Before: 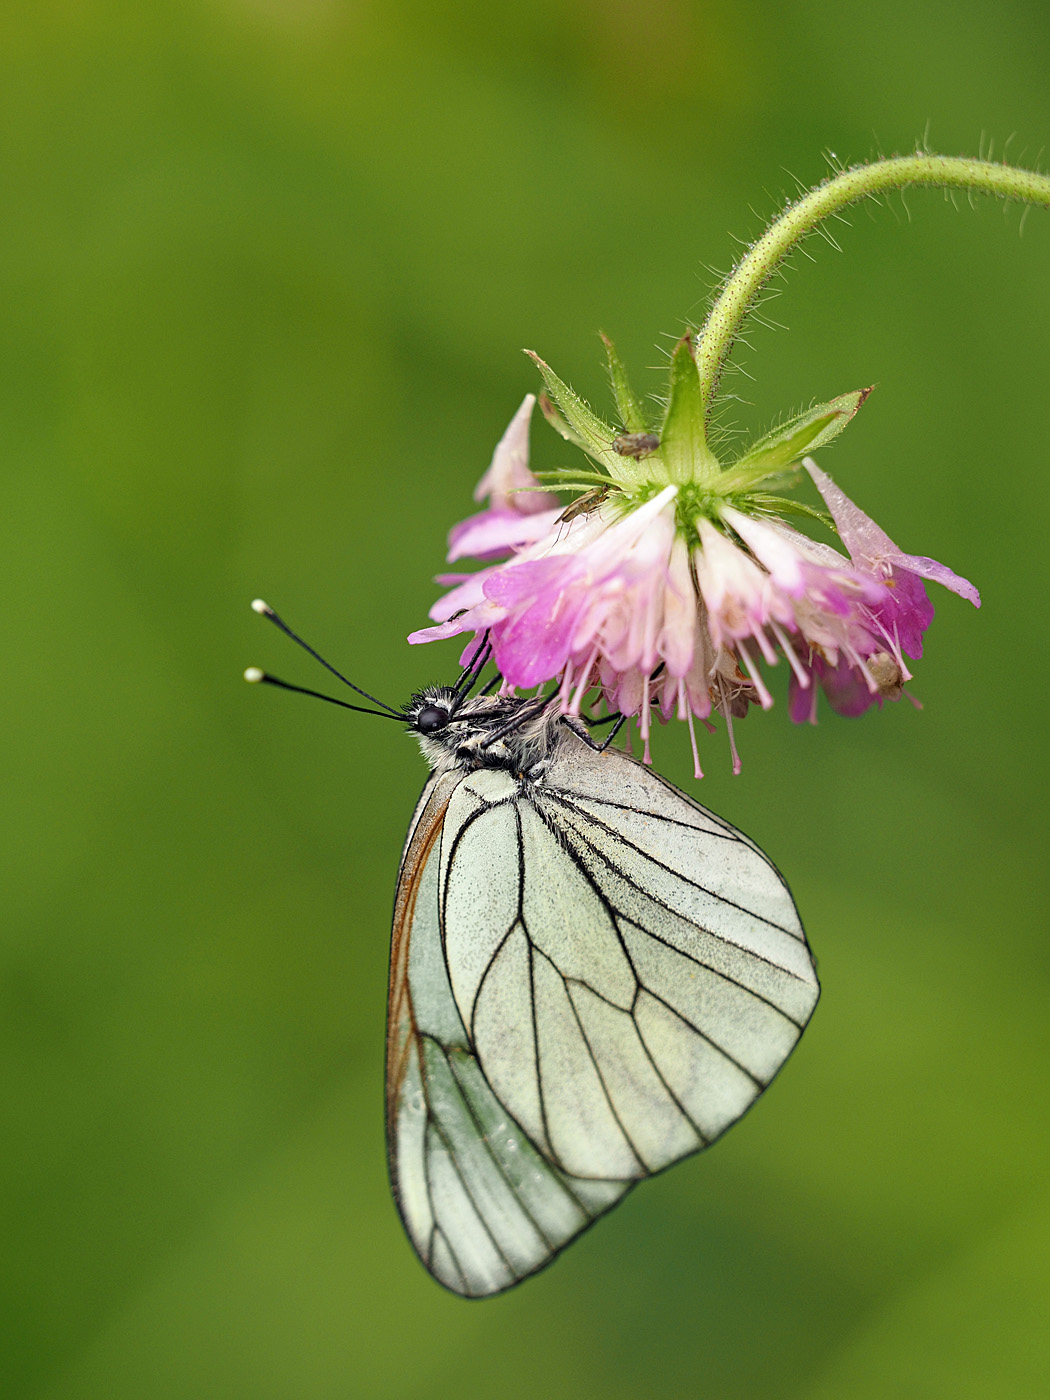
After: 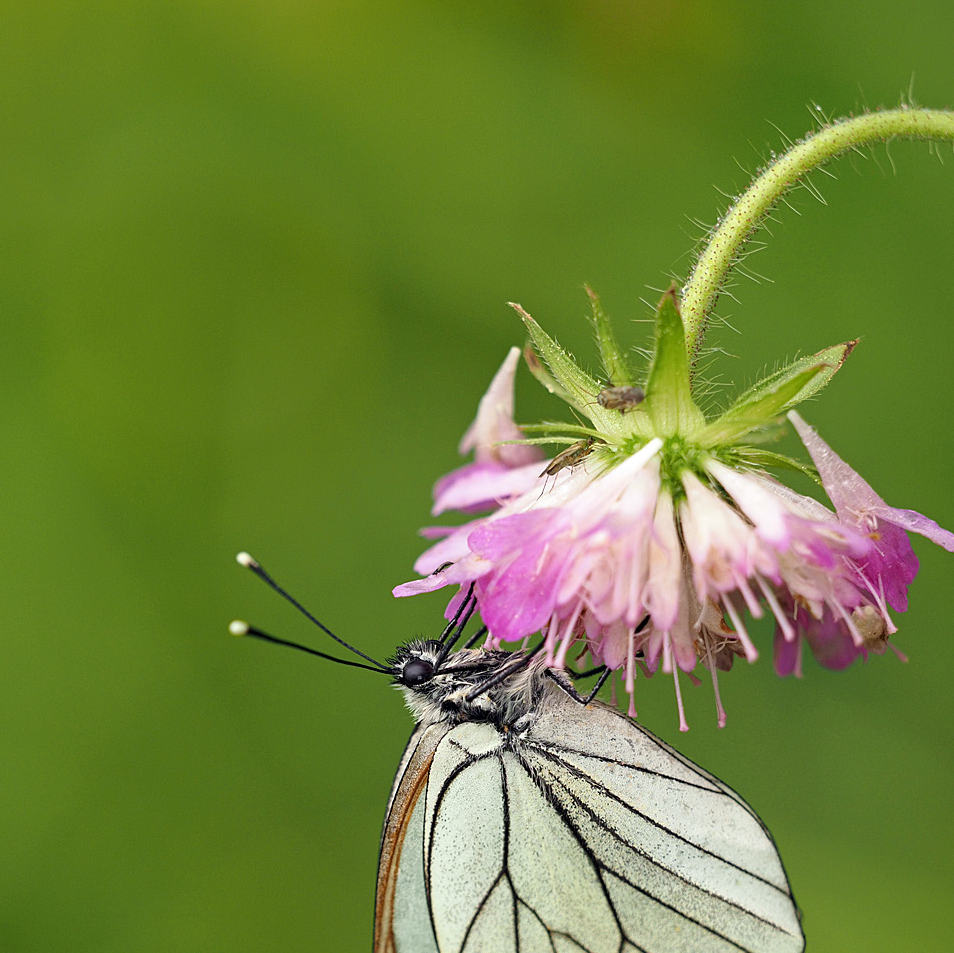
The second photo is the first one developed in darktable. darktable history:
crop: left 1.516%, top 3.384%, right 7.6%, bottom 28.499%
